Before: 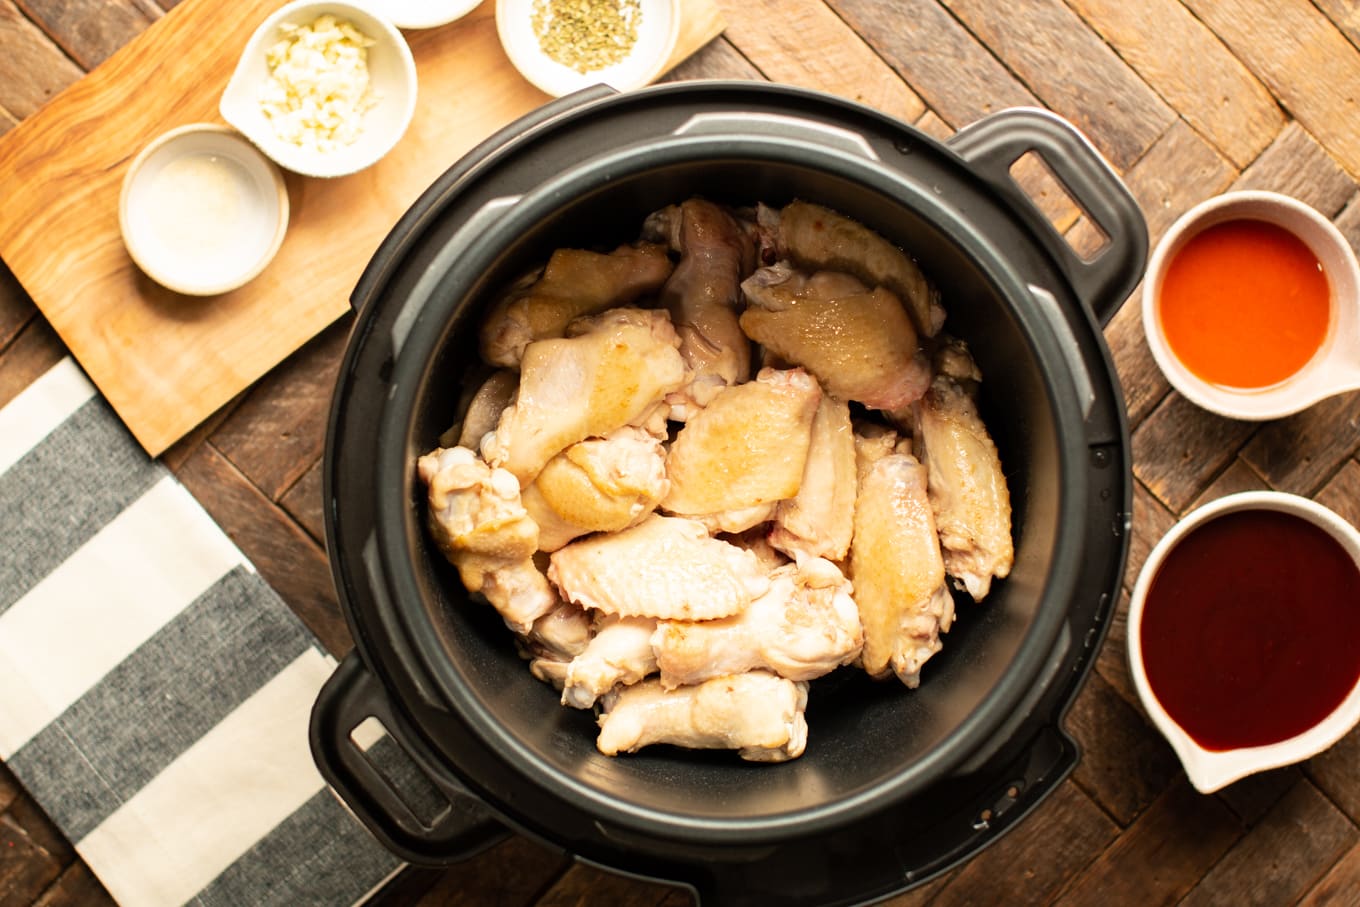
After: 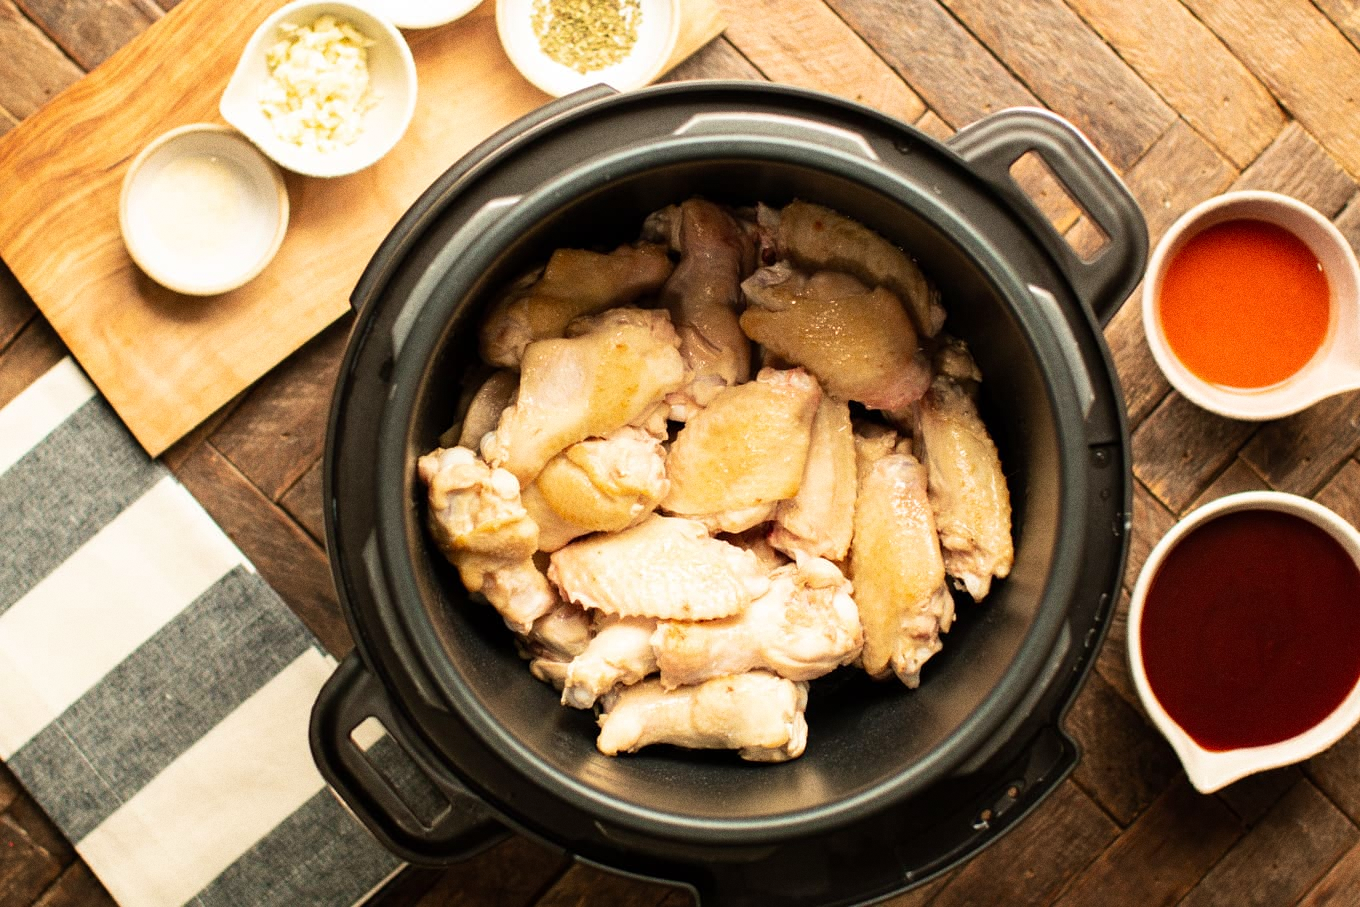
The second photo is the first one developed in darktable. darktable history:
velvia: on, module defaults
grain: strength 26%
